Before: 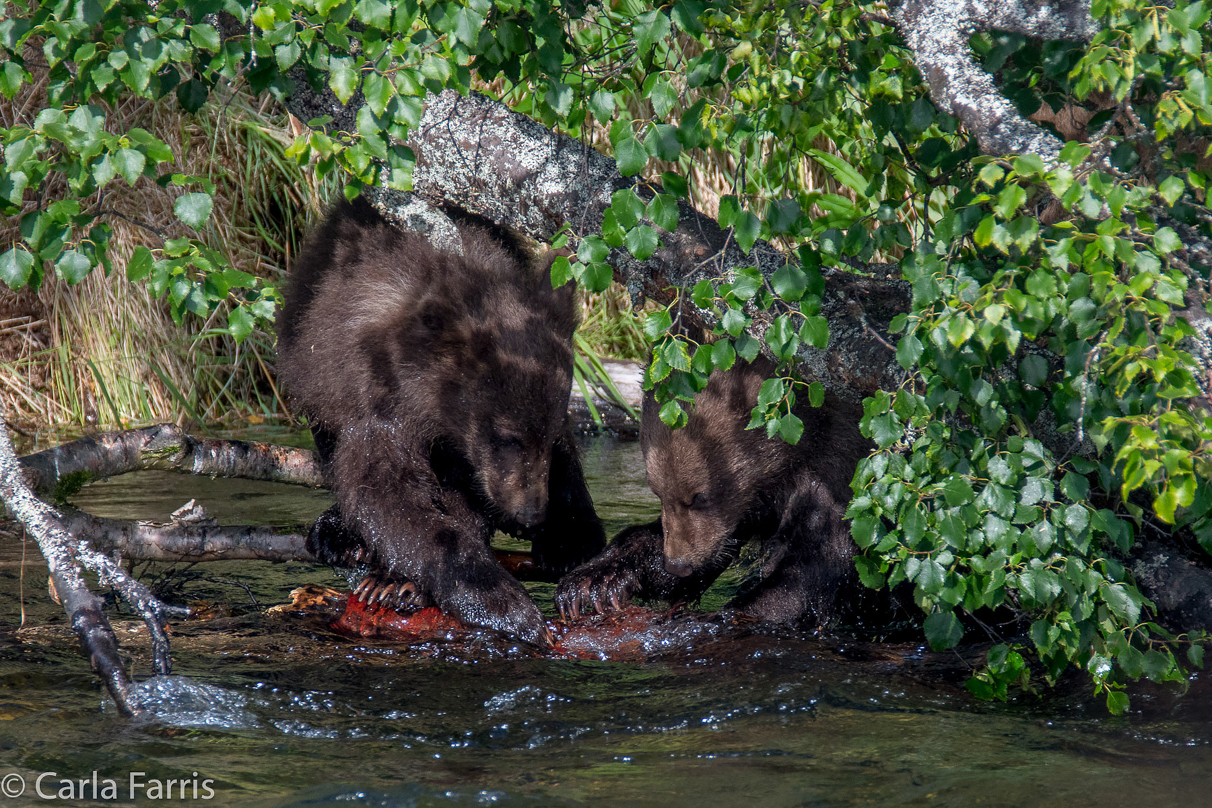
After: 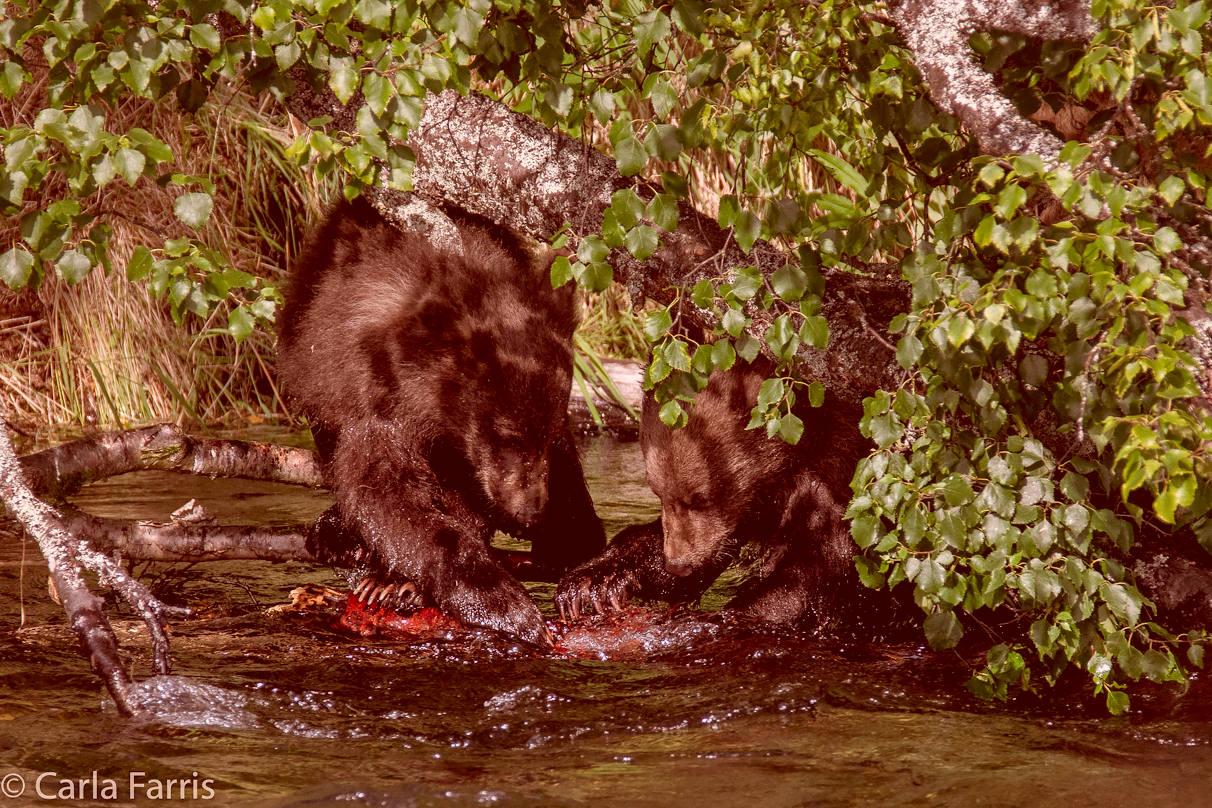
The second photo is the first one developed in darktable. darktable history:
color correction: highlights a* 9.42, highlights b* 8.97, shadows a* 39.47, shadows b* 39.63, saturation 0.798
shadows and highlights: low approximation 0.01, soften with gaussian
